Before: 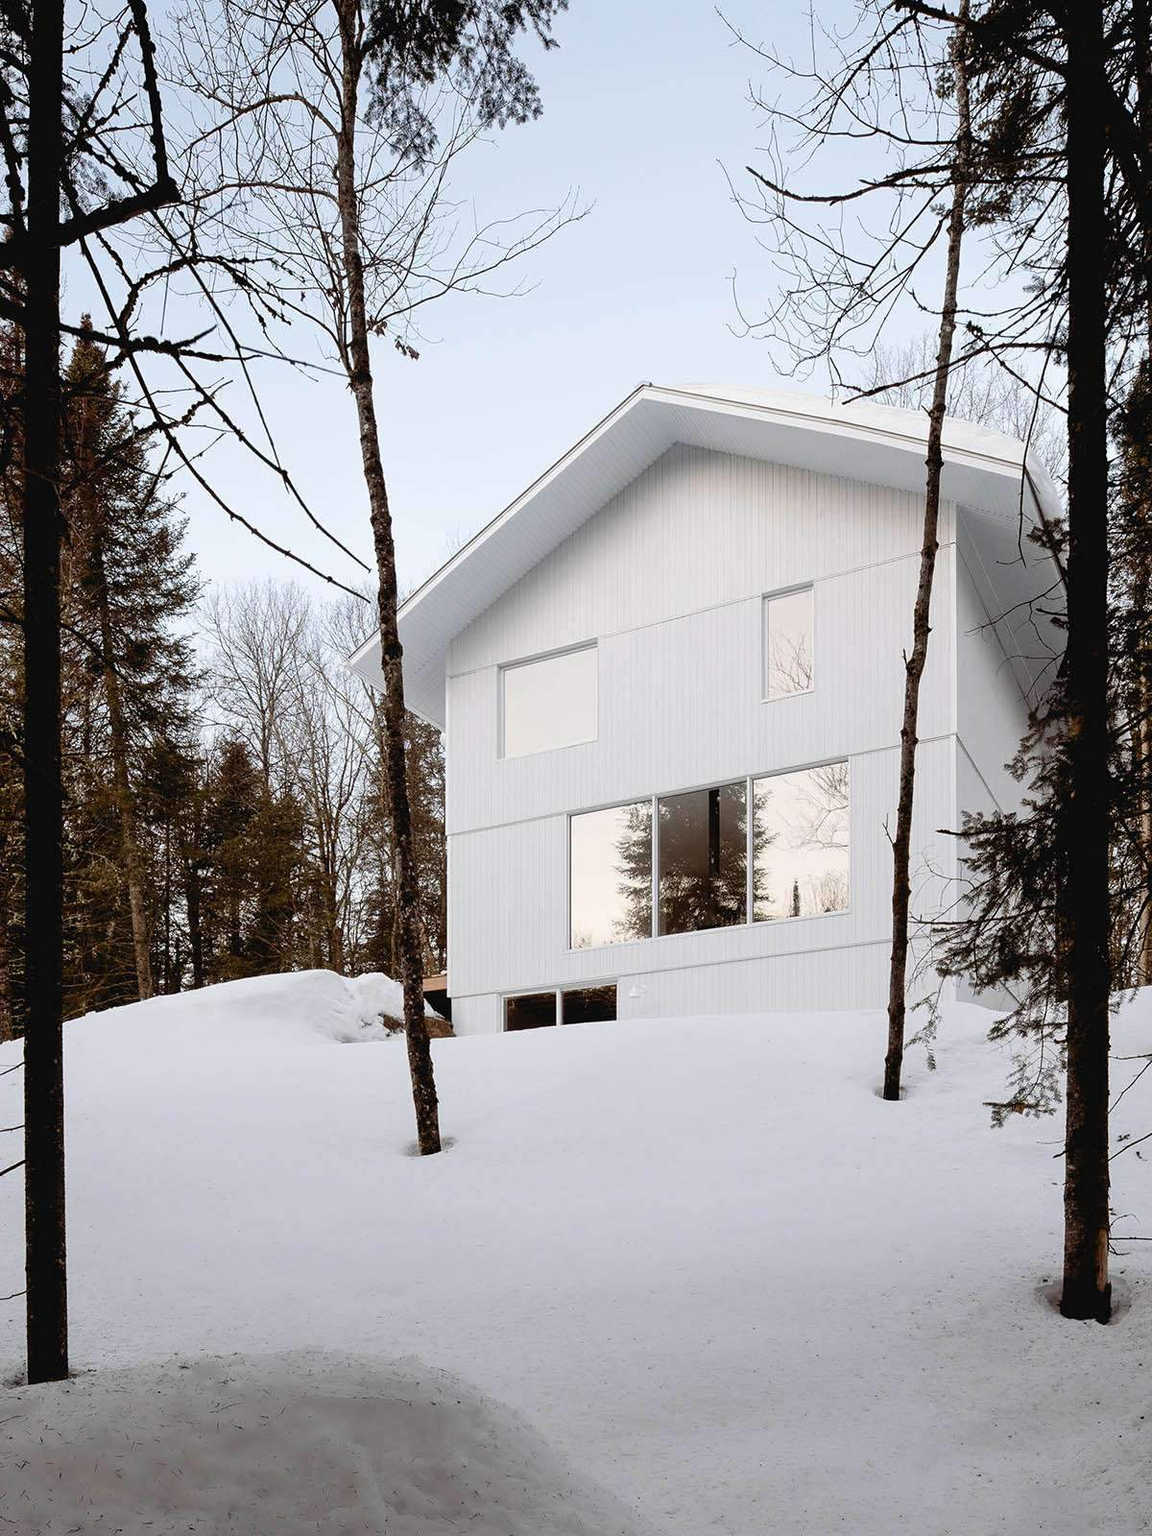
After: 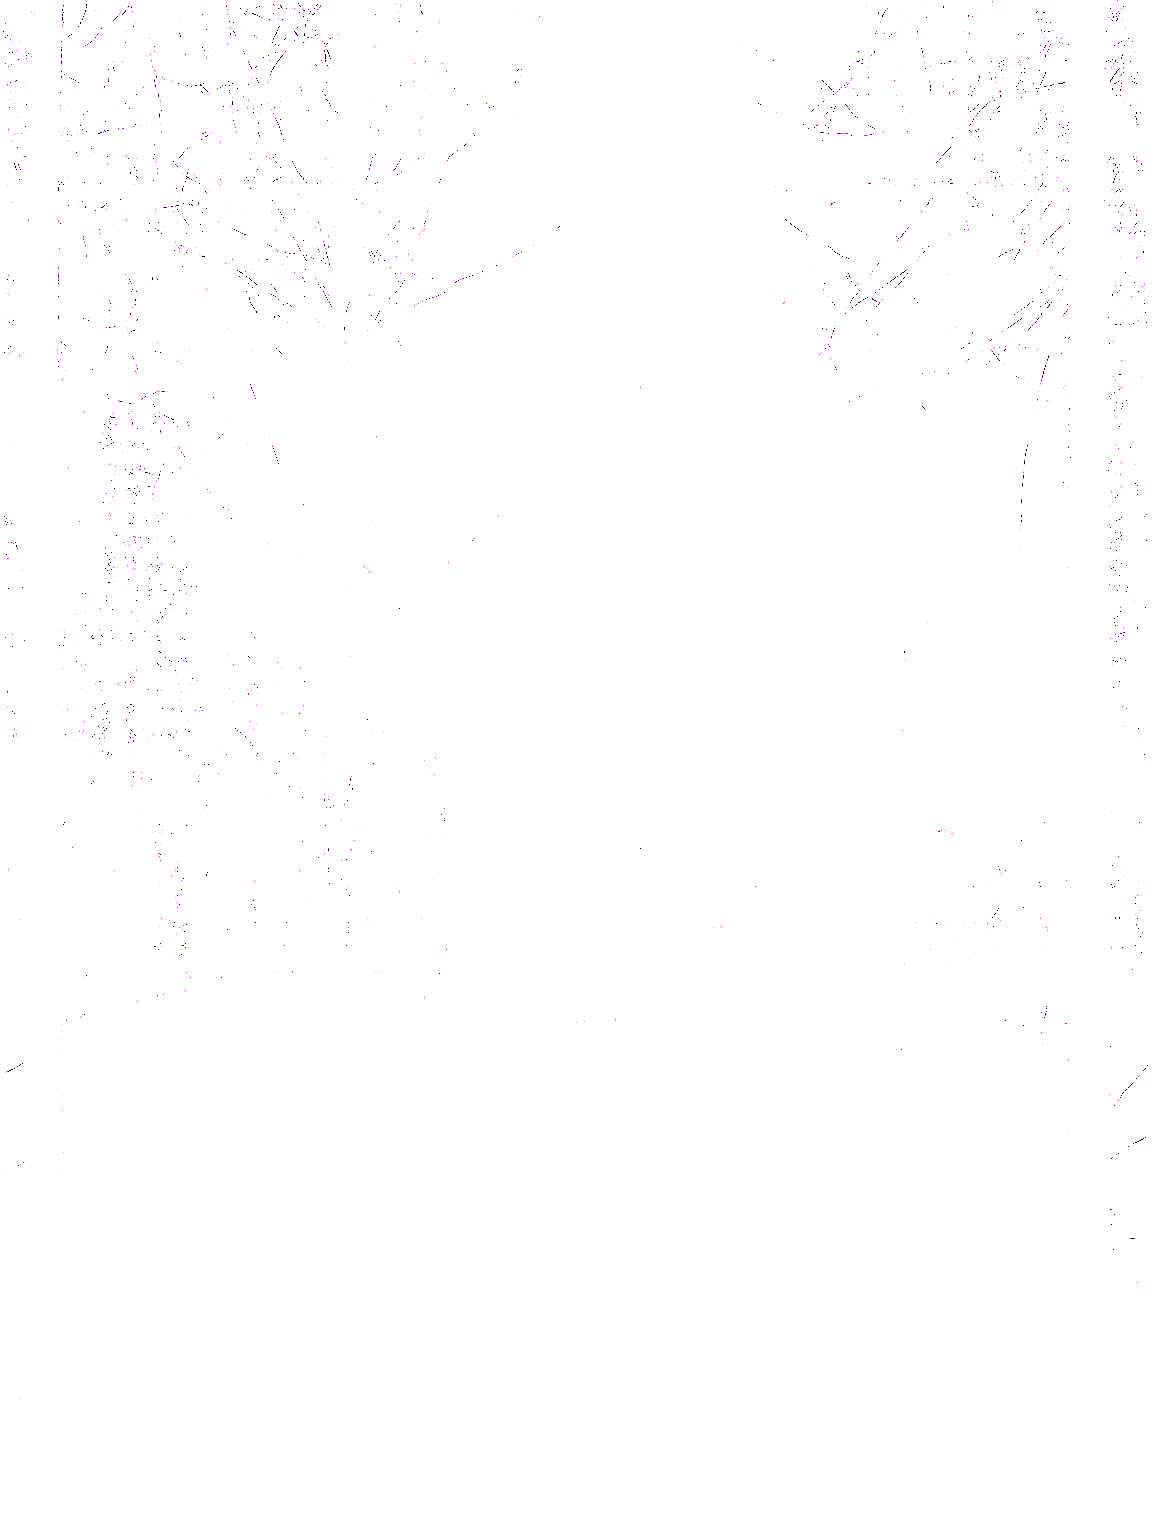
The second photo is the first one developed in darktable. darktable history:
exposure: exposure 8 EV, compensate highlight preservation false
rgb curve: curves: ch0 [(0, 0.186) (0.314, 0.284) (0.576, 0.466) (0.805, 0.691) (0.936, 0.886)]; ch1 [(0, 0.186) (0.314, 0.284) (0.581, 0.534) (0.771, 0.746) (0.936, 0.958)]; ch2 [(0, 0.216) (0.275, 0.39) (1, 1)], mode RGB, independent channels, compensate middle gray true, preserve colors none
local contrast: detail 130%
colorize: hue 331.2°, saturation 75%, source mix 30.28%, lightness 70.52%, version 1
sharpen: radius 1.559, amount 0.373, threshold 1.271
